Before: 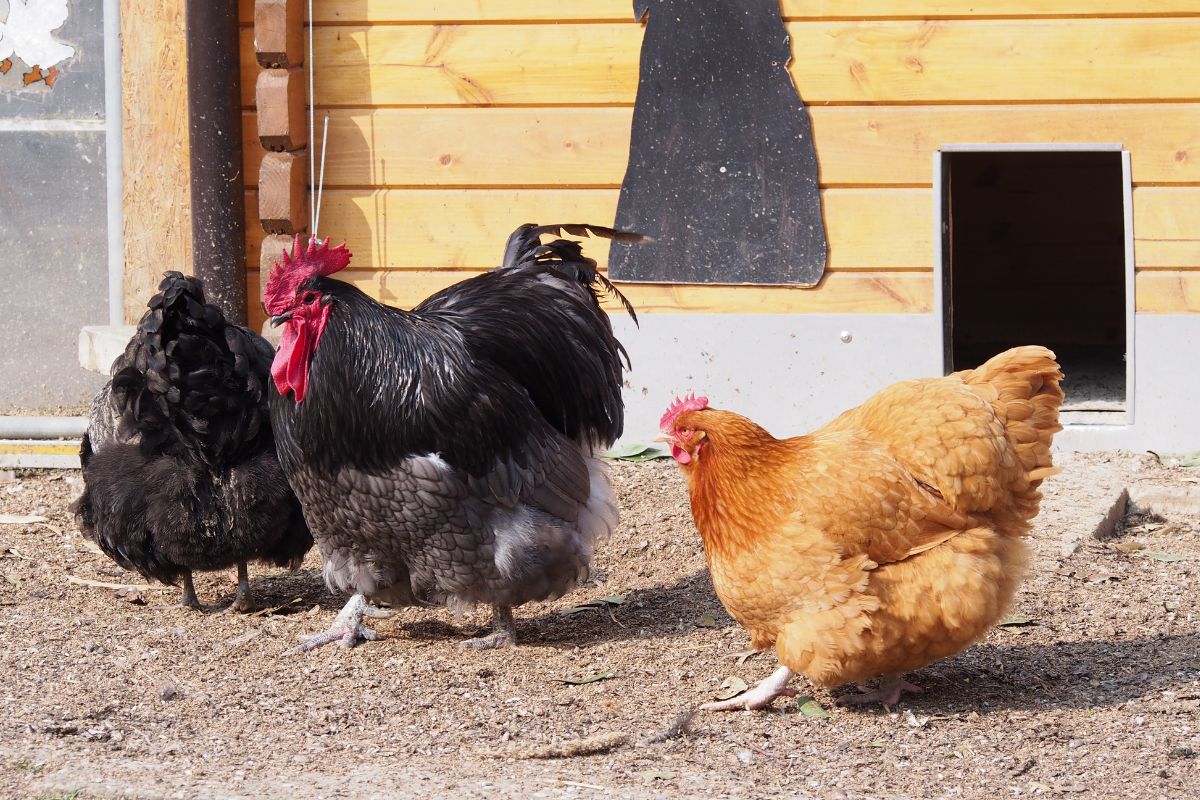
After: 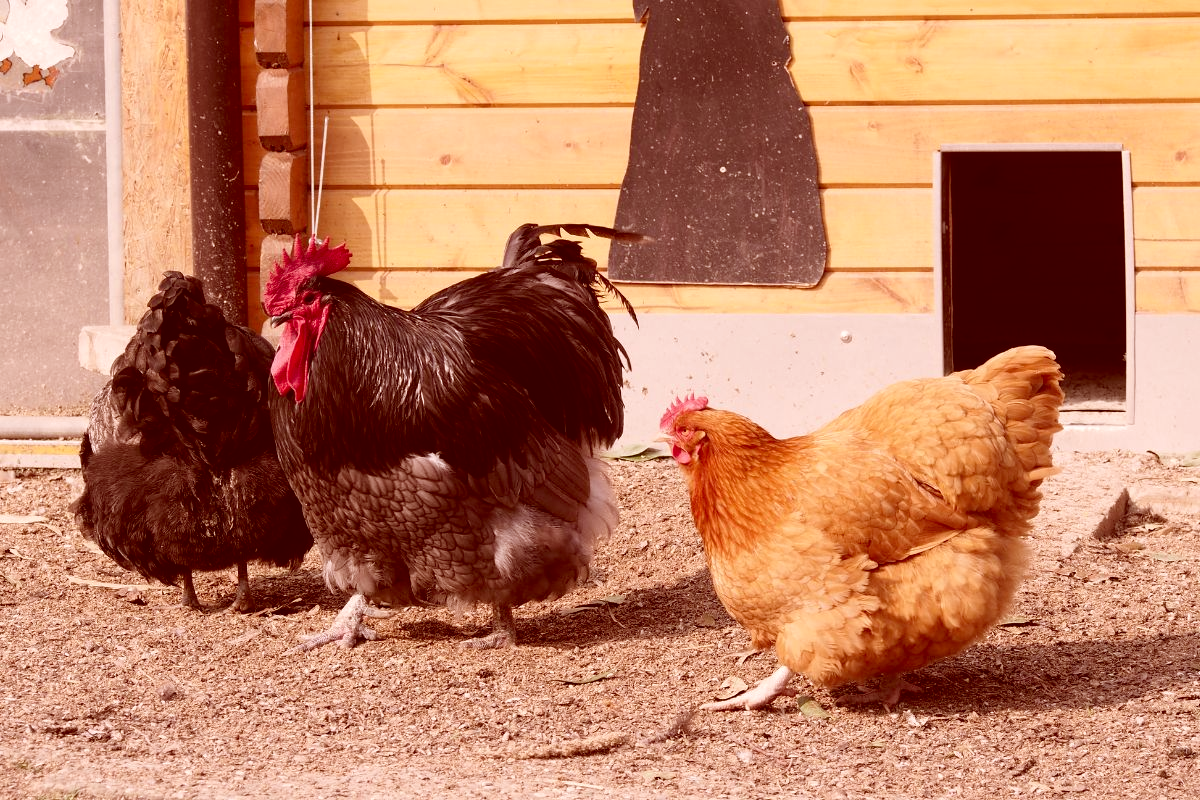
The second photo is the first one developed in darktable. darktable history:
tone equalizer: mask exposure compensation -0.485 EV
color correction: highlights a* 9.09, highlights b* 8.54, shadows a* 39.79, shadows b* 39.29, saturation 0.801
